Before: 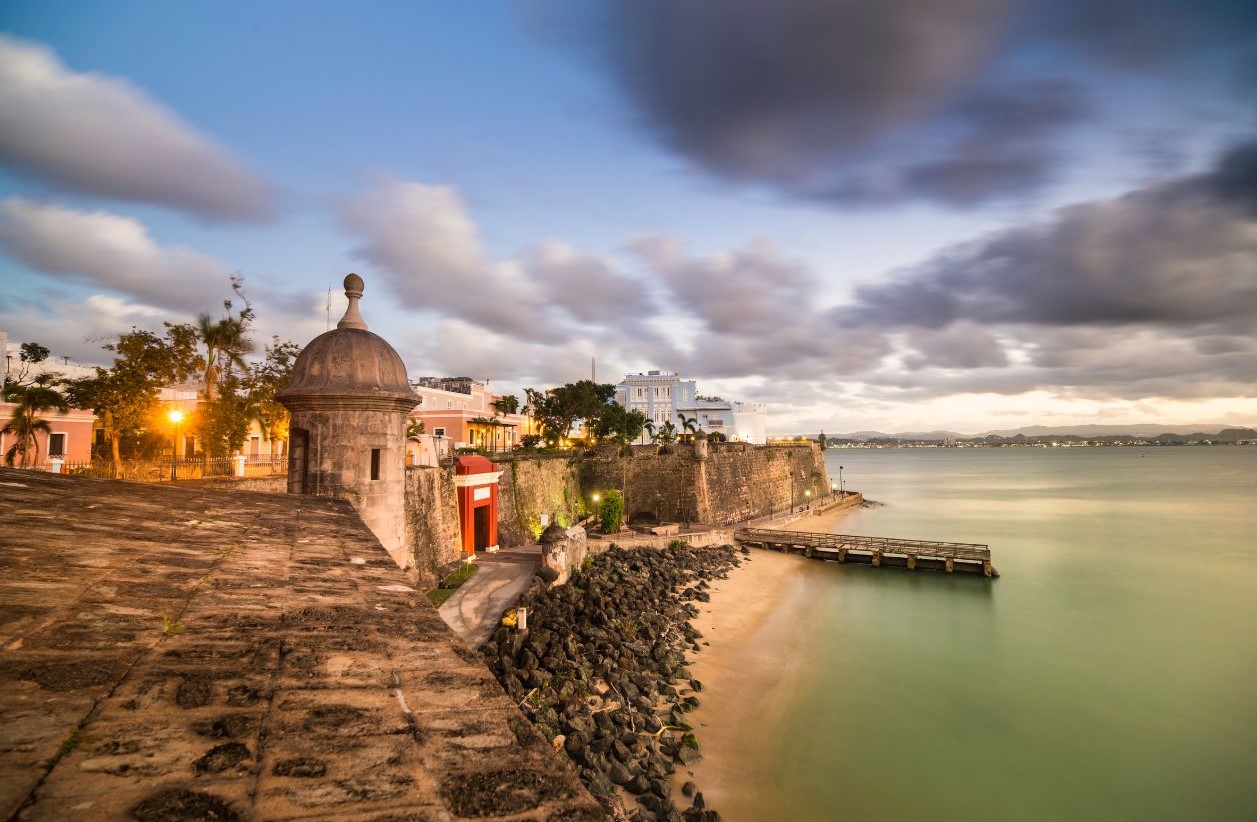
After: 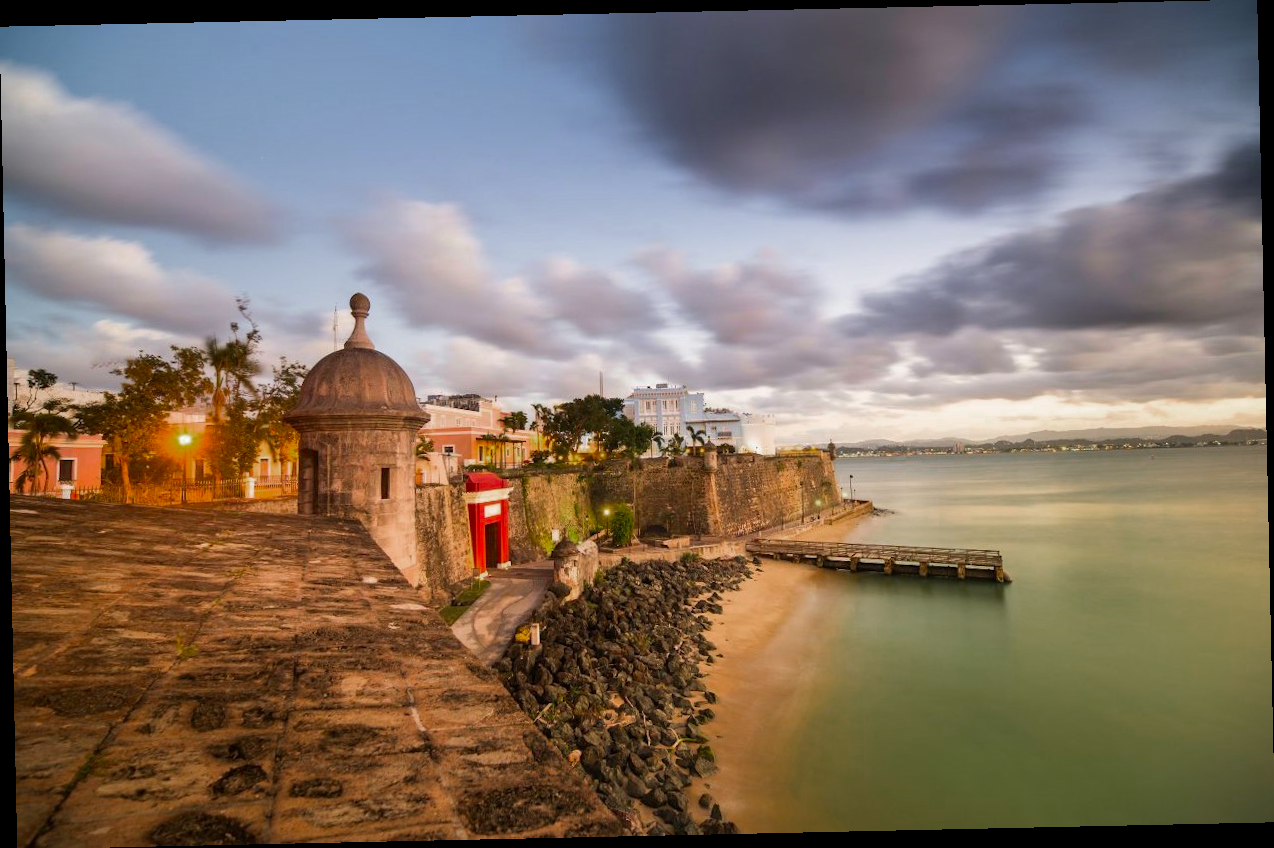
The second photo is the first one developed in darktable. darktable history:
color zones: curves: ch0 [(0, 0.48) (0.209, 0.398) (0.305, 0.332) (0.429, 0.493) (0.571, 0.5) (0.714, 0.5) (0.857, 0.5) (1, 0.48)]; ch1 [(0, 0.633) (0.143, 0.586) (0.286, 0.489) (0.429, 0.448) (0.571, 0.31) (0.714, 0.335) (0.857, 0.492) (1, 0.633)]; ch2 [(0, 0.448) (0.143, 0.498) (0.286, 0.5) (0.429, 0.5) (0.571, 0.5) (0.714, 0.5) (0.857, 0.5) (1, 0.448)]
rotate and perspective: rotation -1.24°, automatic cropping off
